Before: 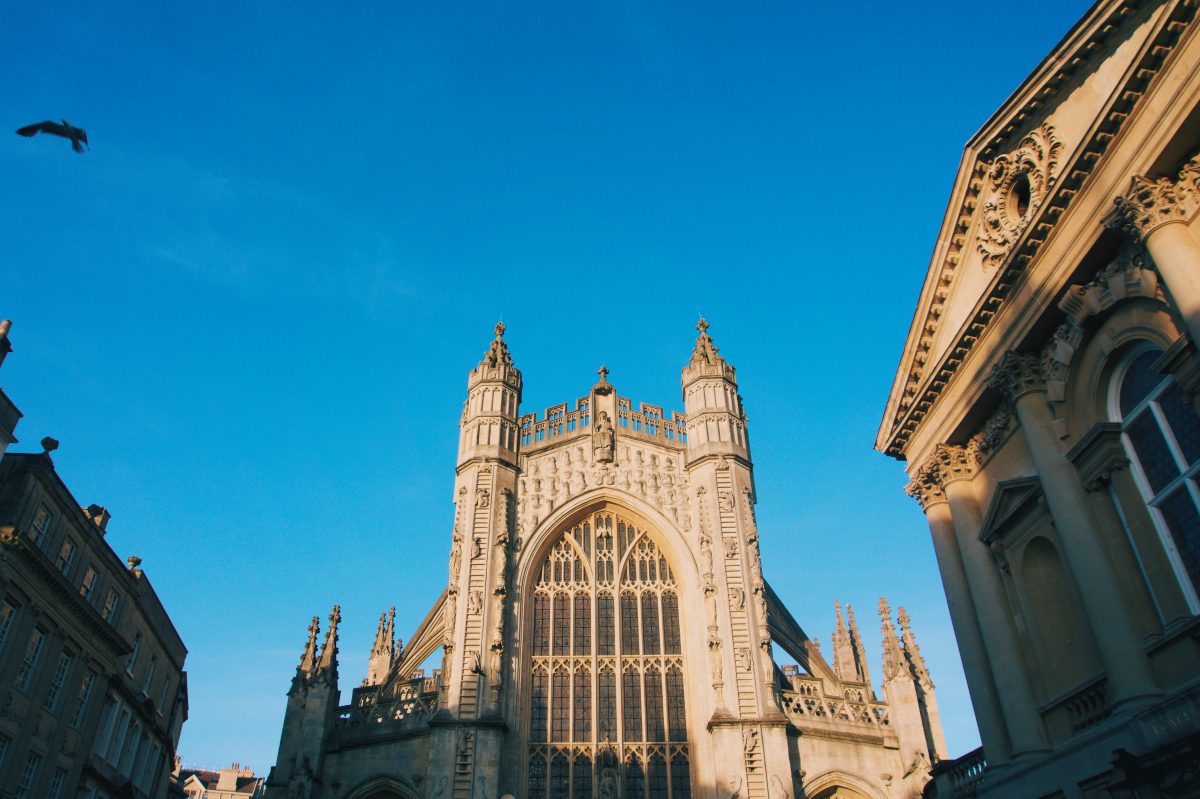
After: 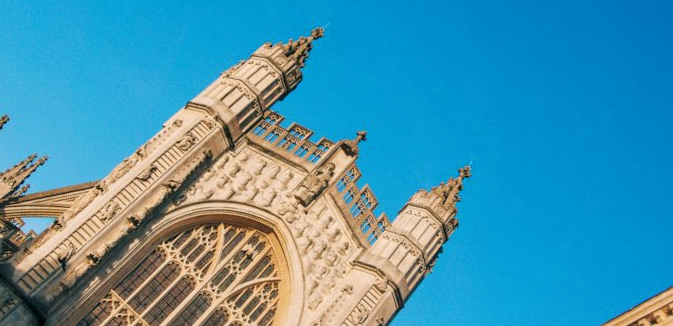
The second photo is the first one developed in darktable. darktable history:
exposure: black level correction 0, exposure 0 EV, compensate highlight preservation false
local contrast: on, module defaults
crop and rotate: angle -44.38°, top 16.144%, right 0.998%, bottom 11.683%
